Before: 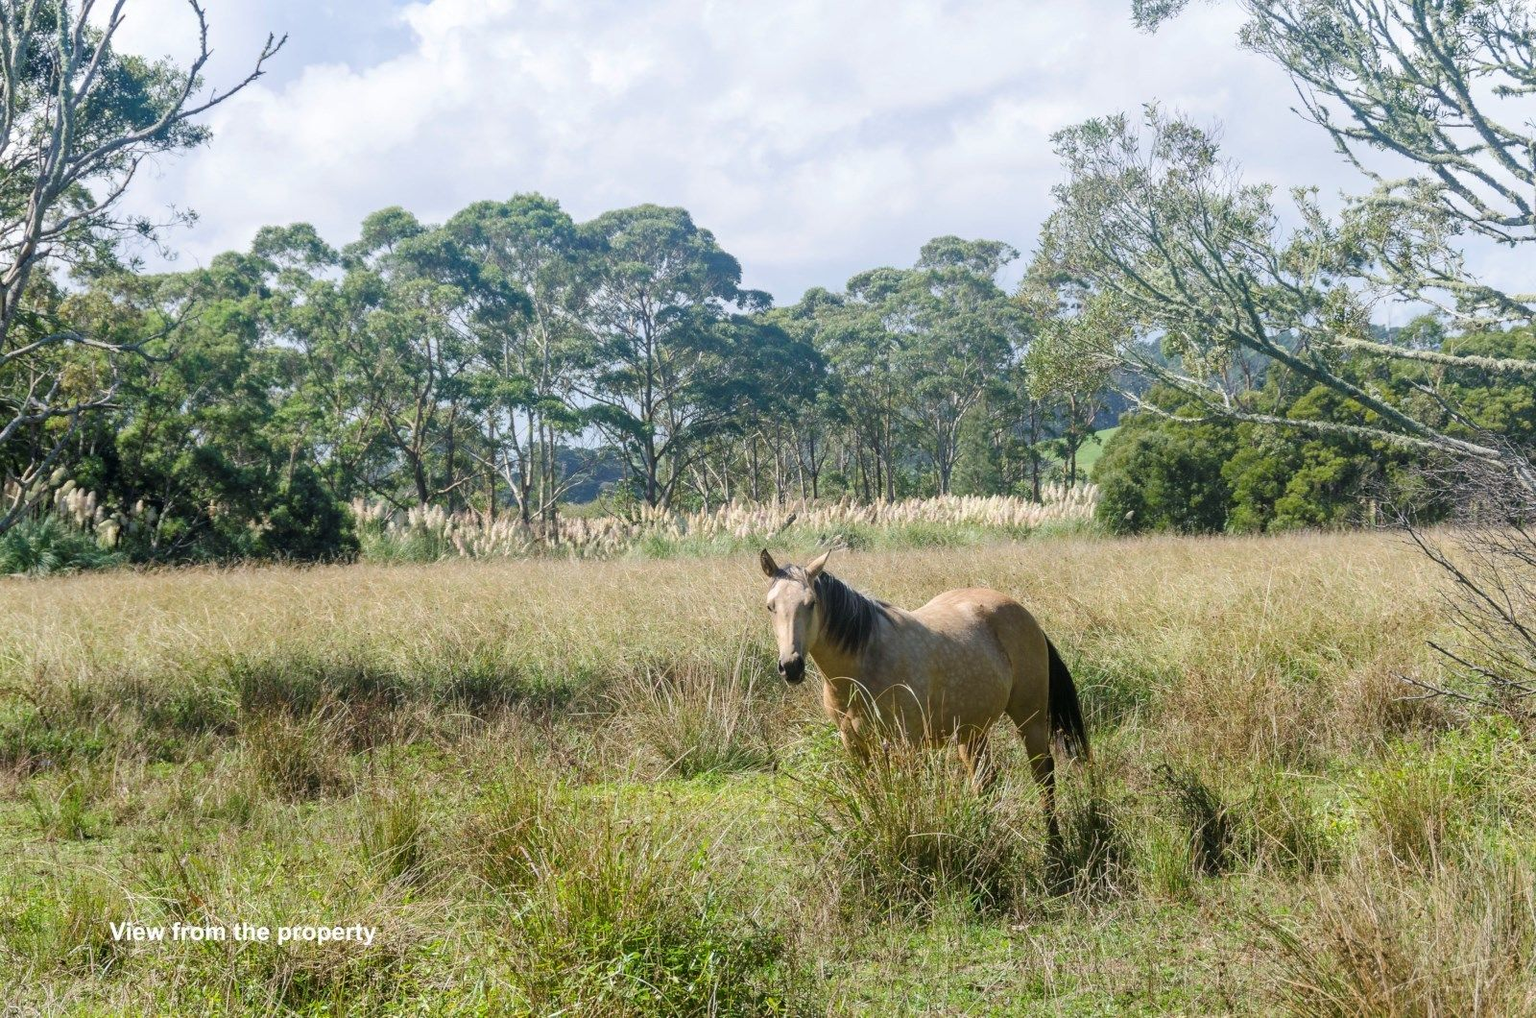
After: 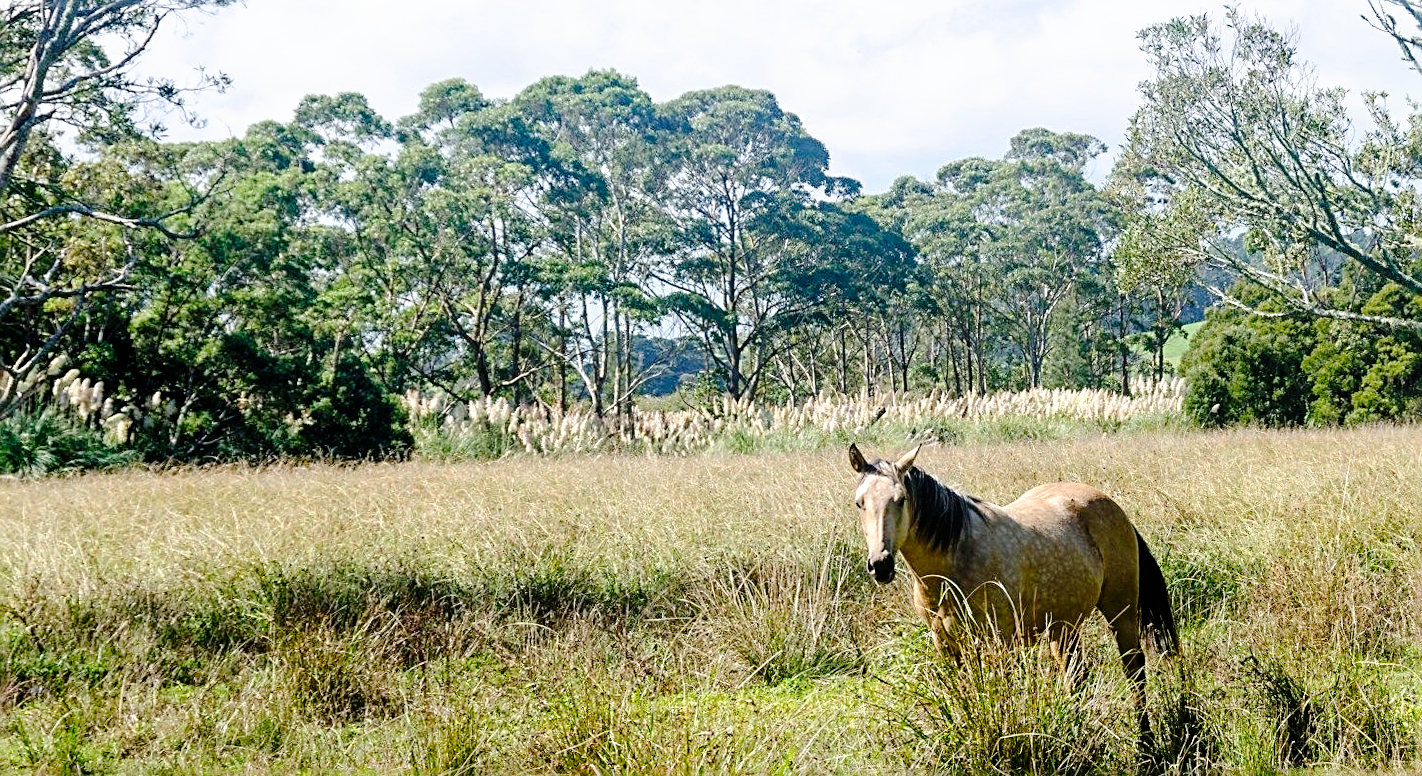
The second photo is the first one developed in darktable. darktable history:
crop: top 7.49%, right 9.717%, bottom 11.943%
rotate and perspective: rotation -0.013°, lens shift (vertical) -0.027, lens shift (horizontal) 0.178, crop left 0.016, crop right 0.989, crop top 0.082, crop bottom 0.918
sharpen: radius 2.676, amount 0.669
tone curve: curves: ch0 [(0, 0) (0.003, 0) (0.011, 0.001) (0.025, 0.001) (0.044, 0.002) (0.069, 0.007) (0.1, 0.015) (0.136, 0.027) (0.177, 0.066) (0.224, 0.122) (0.277, 0.219) (0.335, 0.327) (0.399, 0.432) (0.468, 0.527) (0.543, 0.615) (0.623, 0.695) (0.709, 0.777) (0.801, 0.874) (0.898, 0.973) (1, 1)], preserve colors none
